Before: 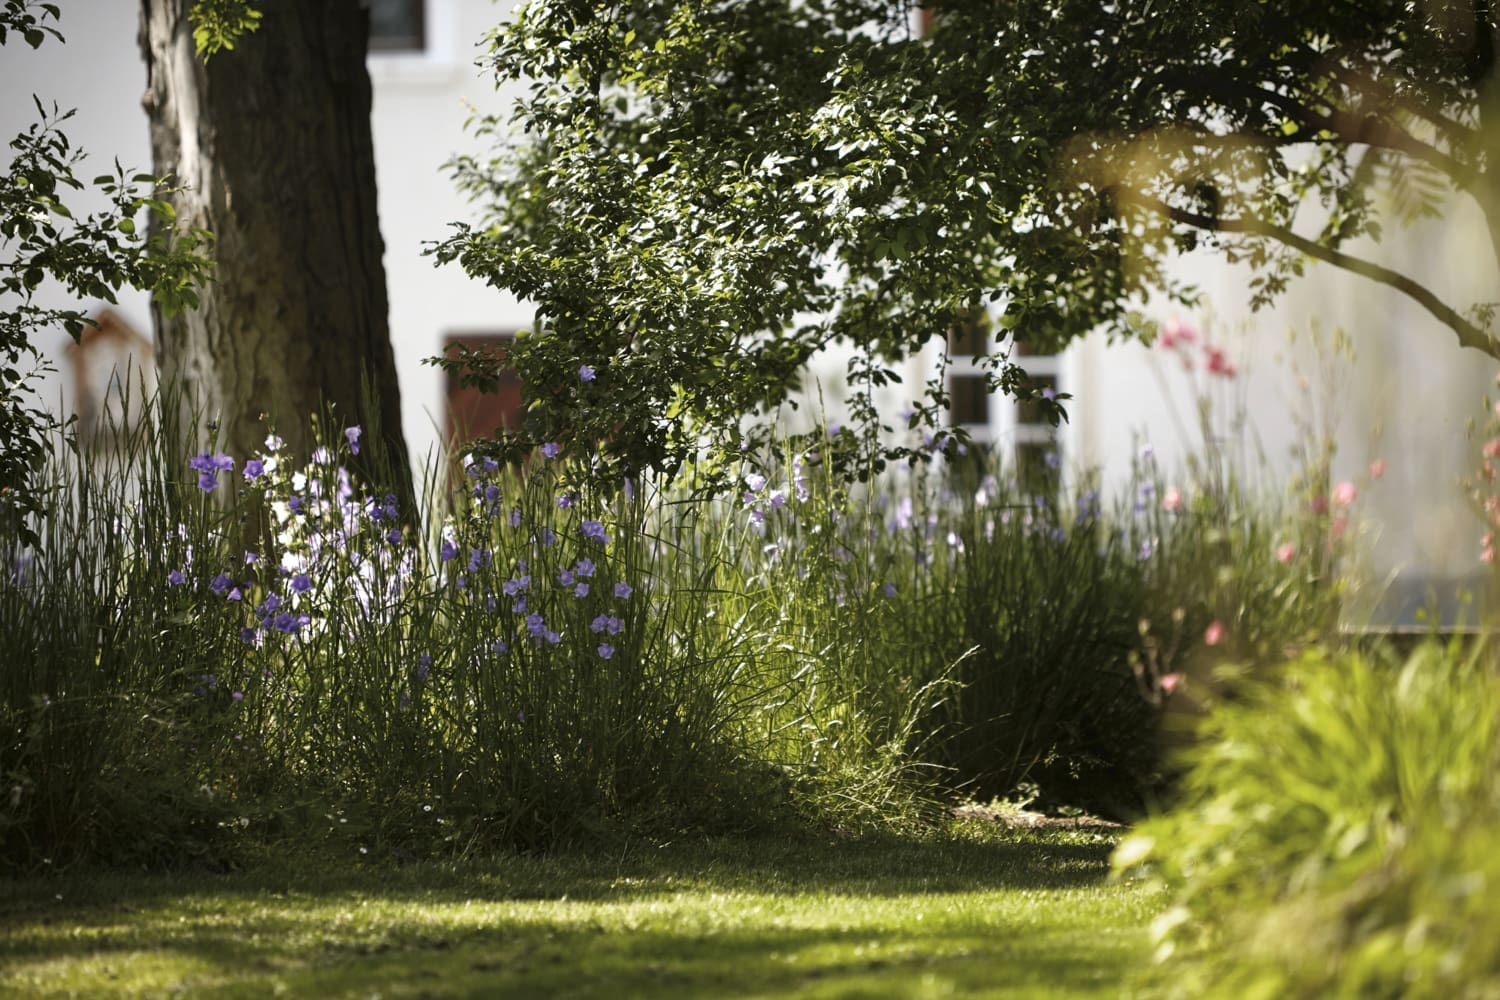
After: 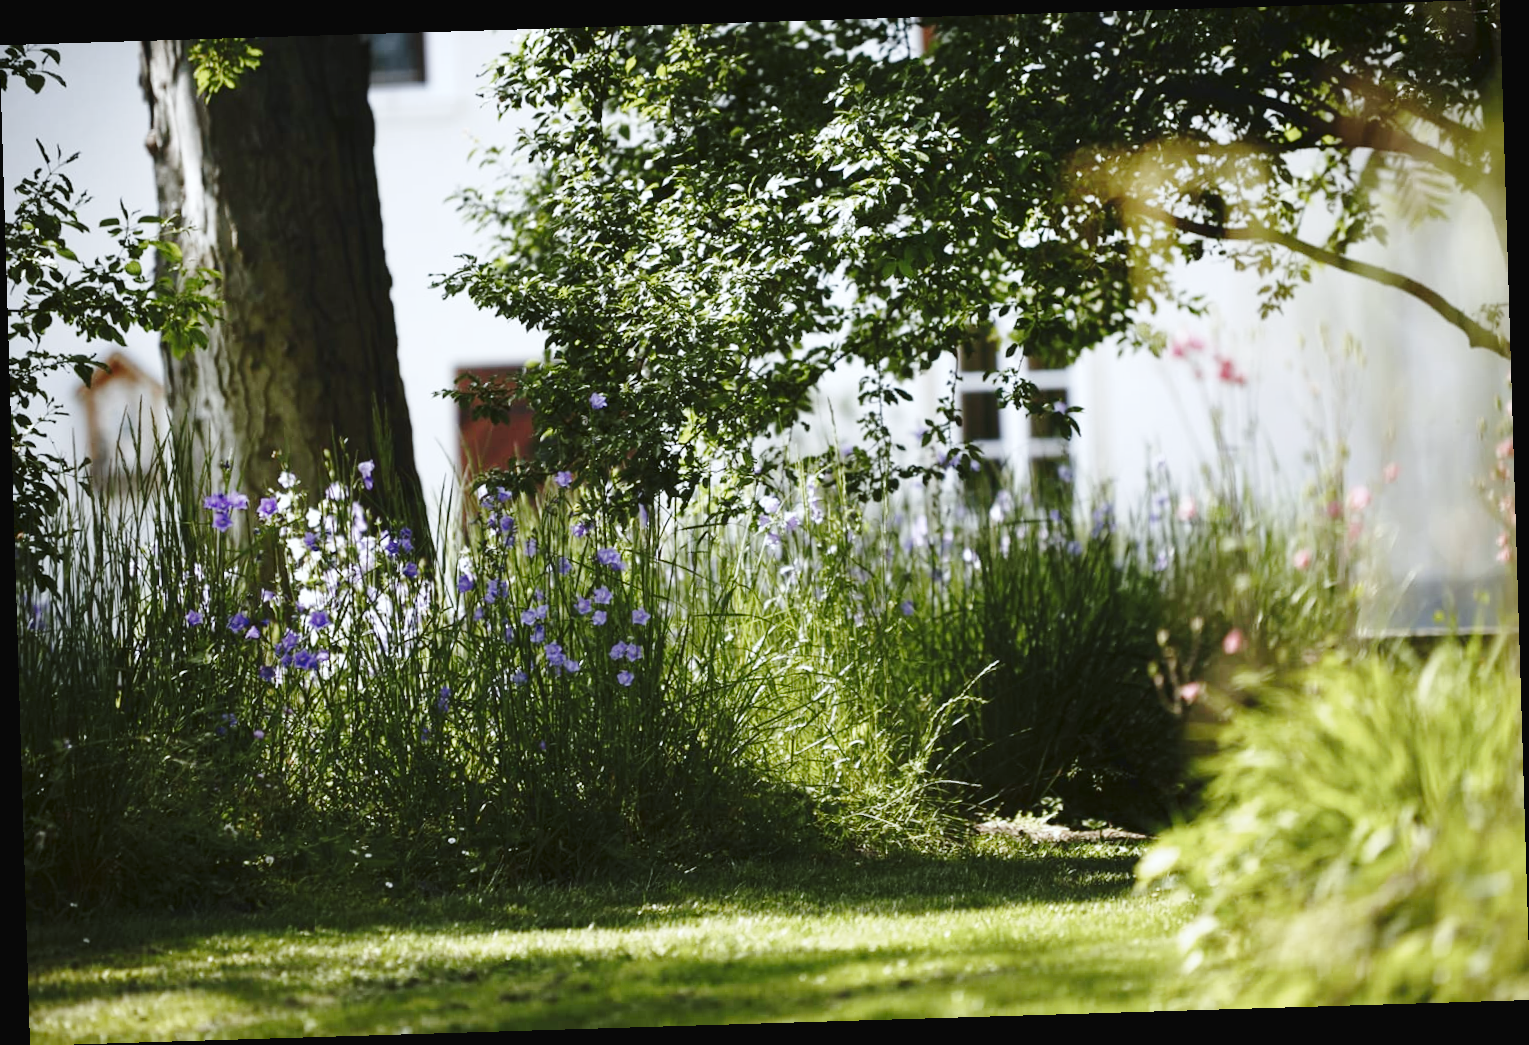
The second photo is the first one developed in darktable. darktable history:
base curve: curves: ch0 [(0, 0.007) (0.028, 0.063) (0.121, 0.311) (0.46, 0.743) (0.859, 0.957) (1, 1)], preserve colors none
contrast brightness saturation: brightness -0.2, saturation 0.08
color calibration: x 0.367, y 0.379, temperature 4395.86 K
rotate and perspective: rotation -1.75°, automatic cropping off
